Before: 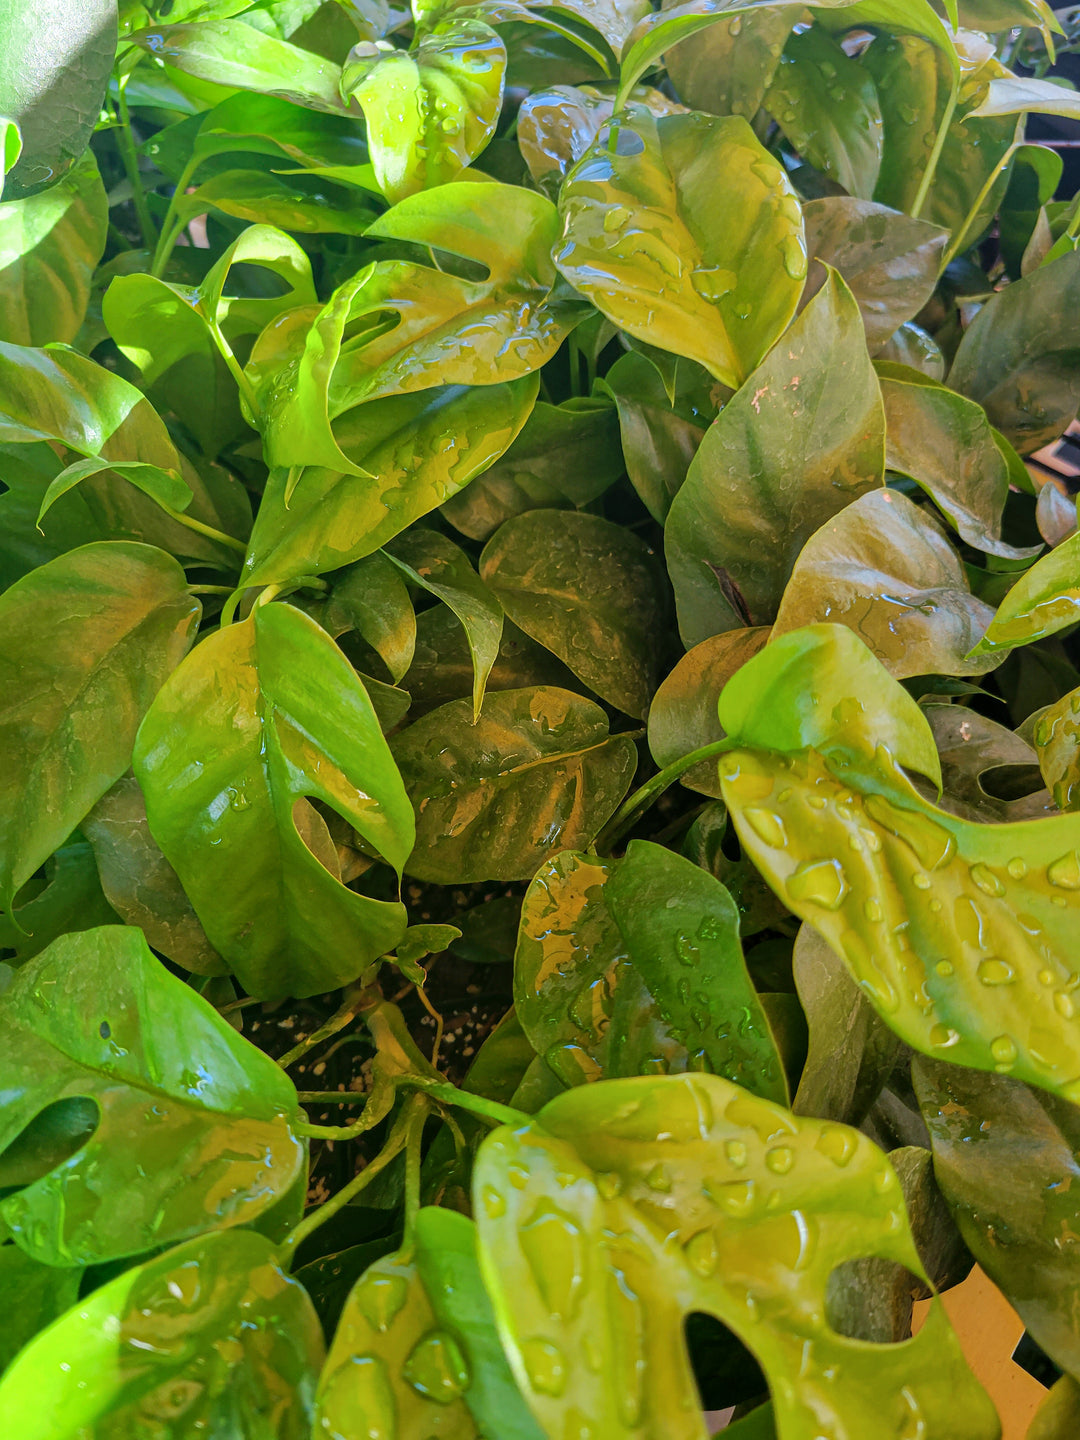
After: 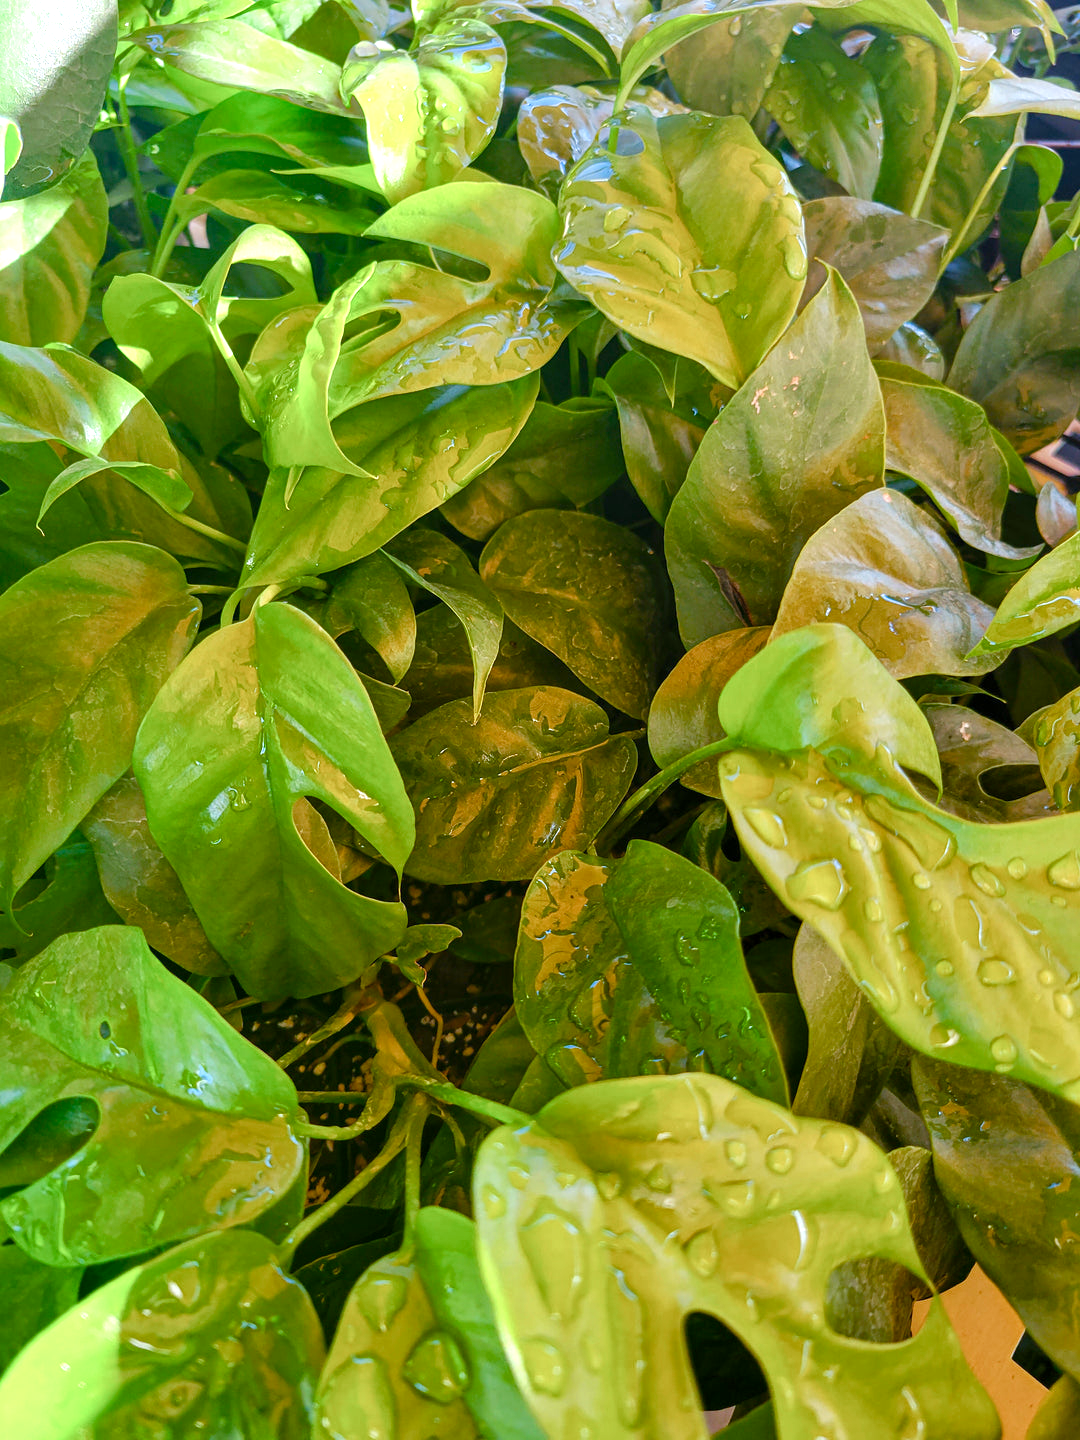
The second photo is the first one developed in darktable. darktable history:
color balance rgb: shadows lift › chroma 1.032%, shadows lift › hue 30.52°, power › hue 60.91°, perceptual saturation grading › global saturation 20%, perceptual saturation grading › highlights -50.551%, perceptual saturation grading › shadows 30.387%, perceptual brilliance grading › global brilliance 12.108%
